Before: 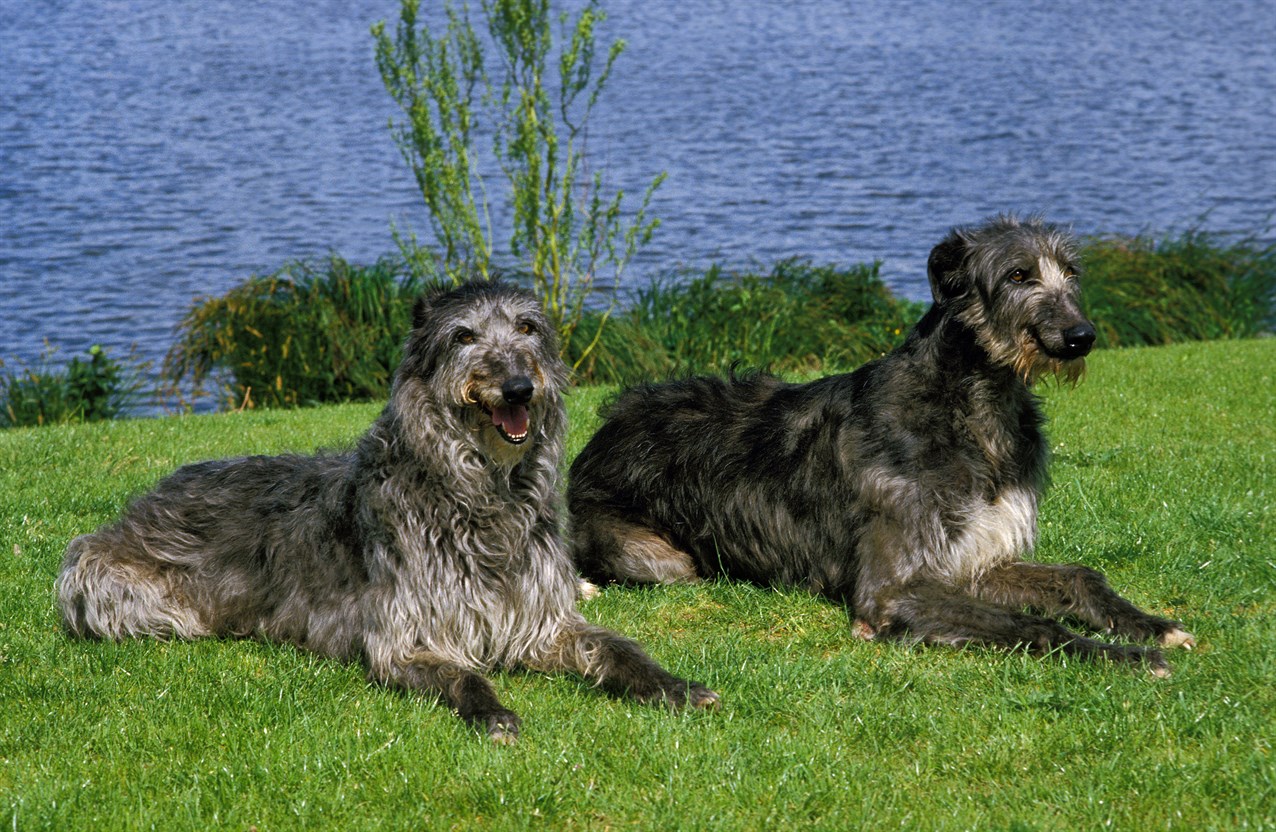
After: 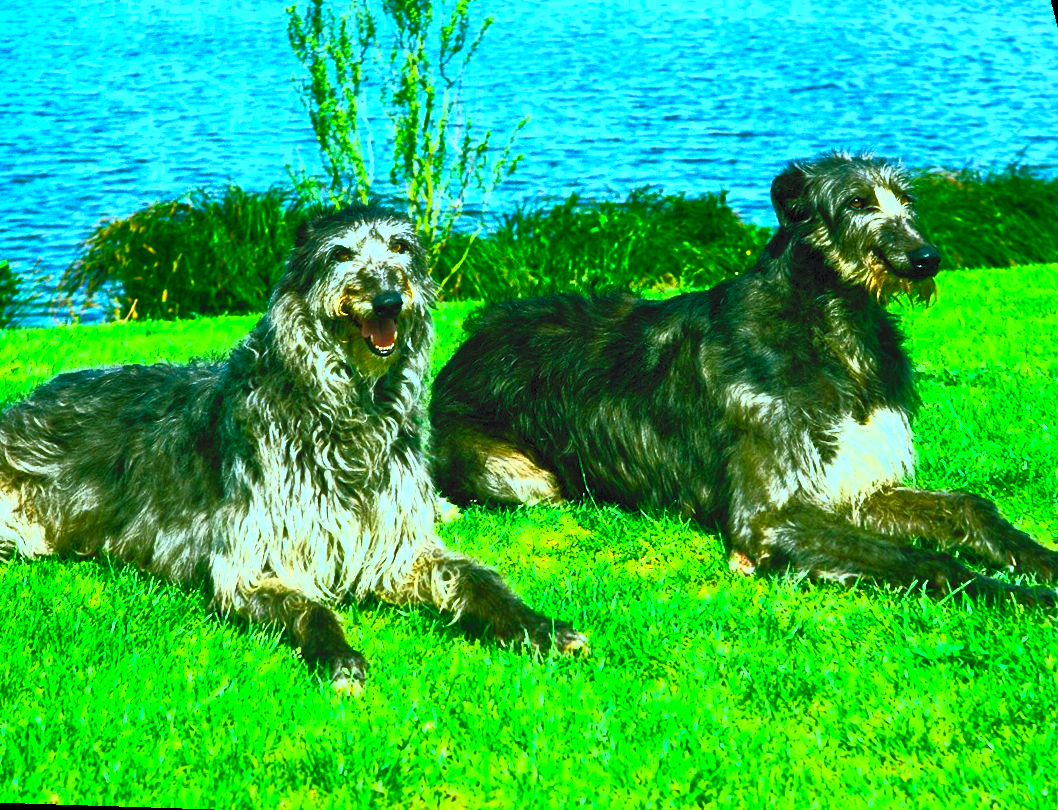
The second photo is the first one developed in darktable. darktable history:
contrast brightness saturation: contrast 1, brightness 1, saturation 1
rotate and perspective: rotation 0.72°, lens shift (vertical) -0.352, lens shift (horizontal) -0.051, crop left 0.152, crop right 0.859, crop top 0.019, crop bottom 0.964
color balance rgb: shadows lift › chroma 11.71%, shadows lift › hue 133.46°, highlights gain › chroma 4%, highlights gain › hue 200.2°, perceptual saturation grading › global saturation 18.05%
